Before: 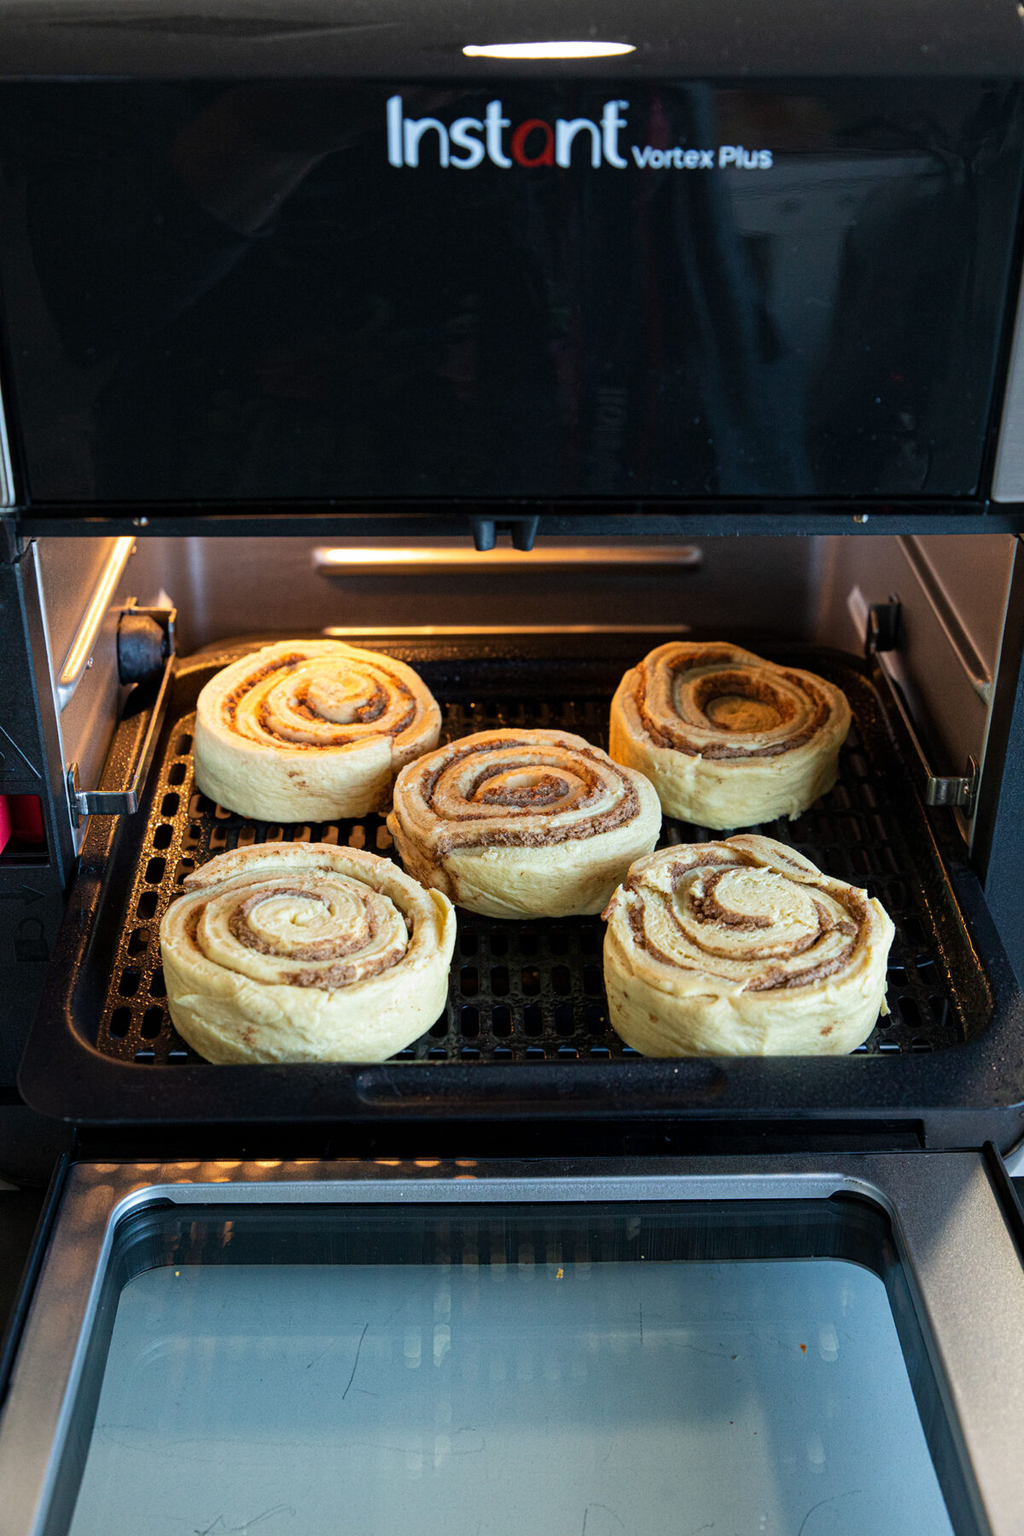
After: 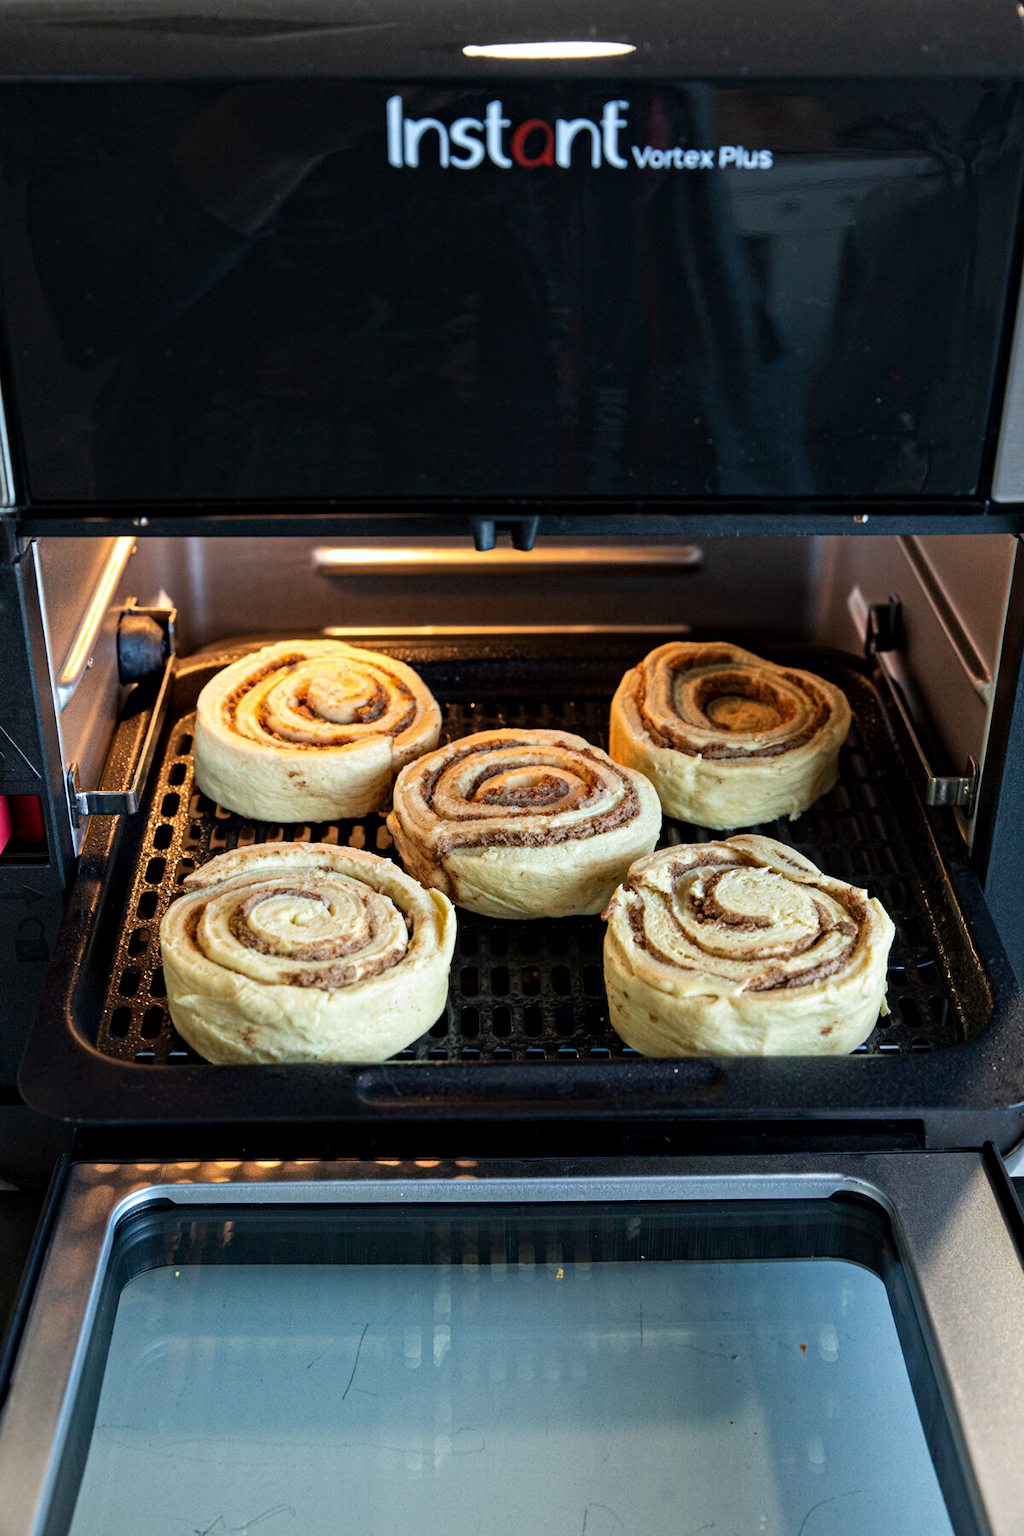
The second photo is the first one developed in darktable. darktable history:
contrast equalizer: octaves 7, y [[0.5, 0.5, 0.544, 0.569, 0.5, 0.5], [0.5 ×6], [0.5 ×6], [0 ×6], [0 ×6]]
